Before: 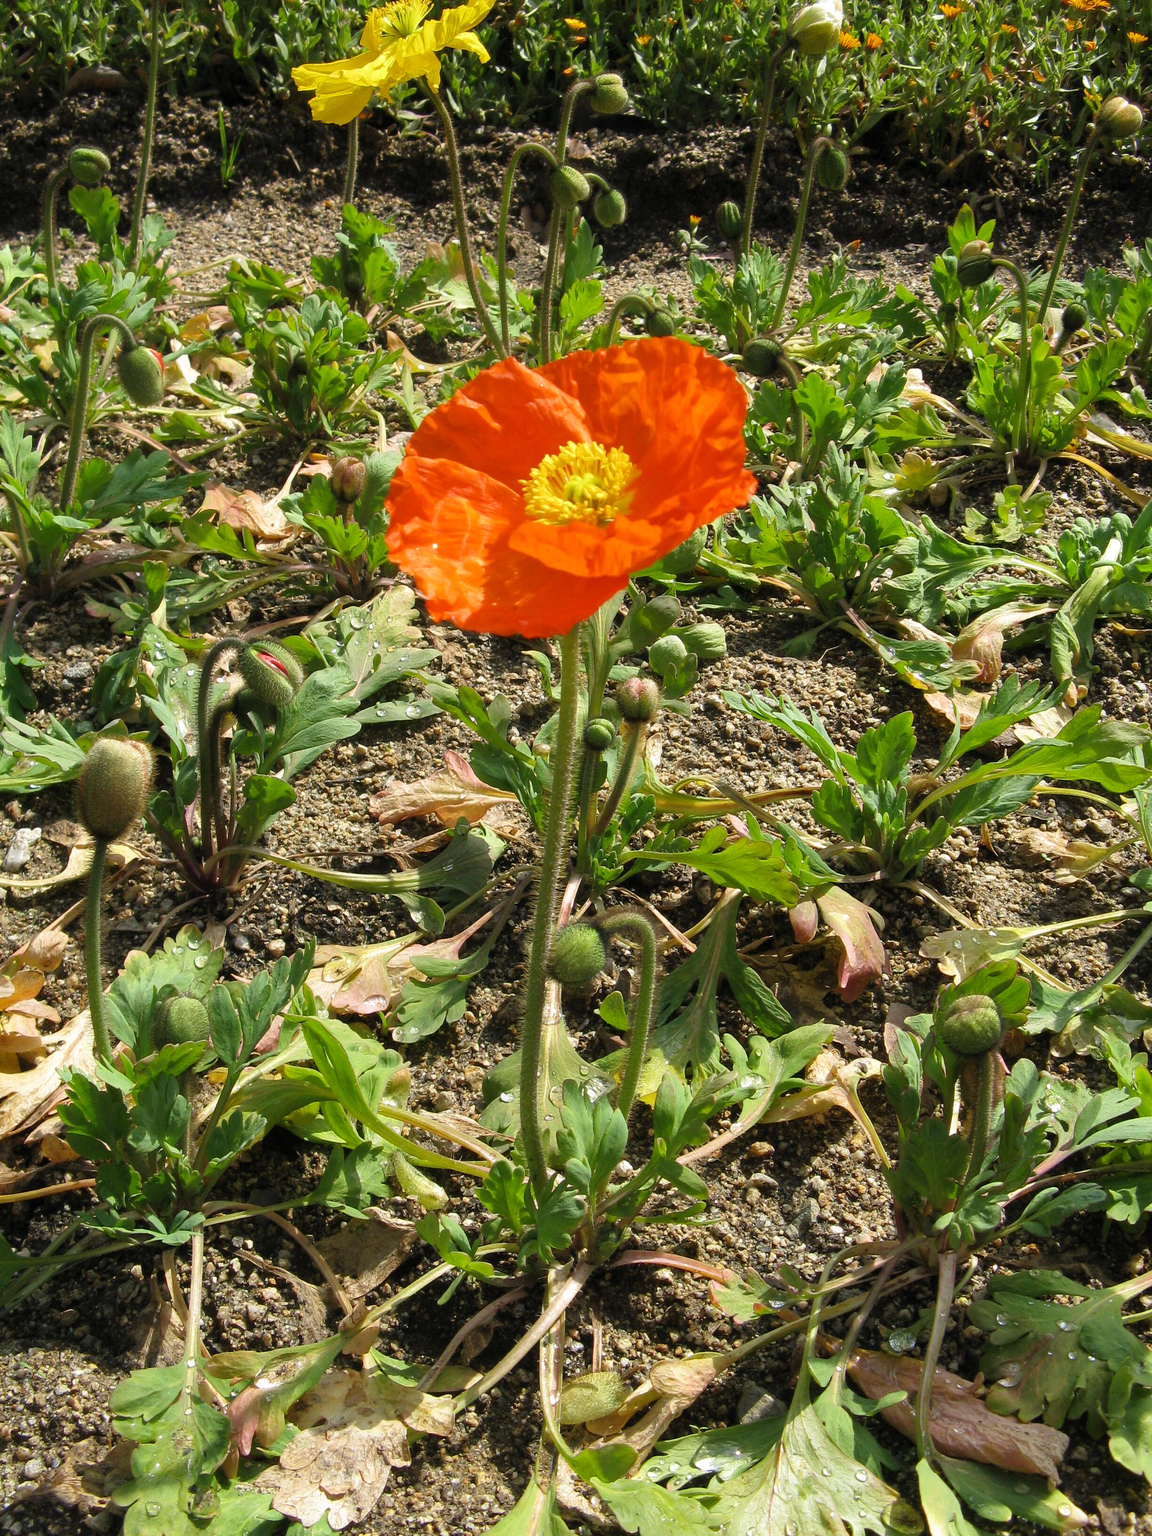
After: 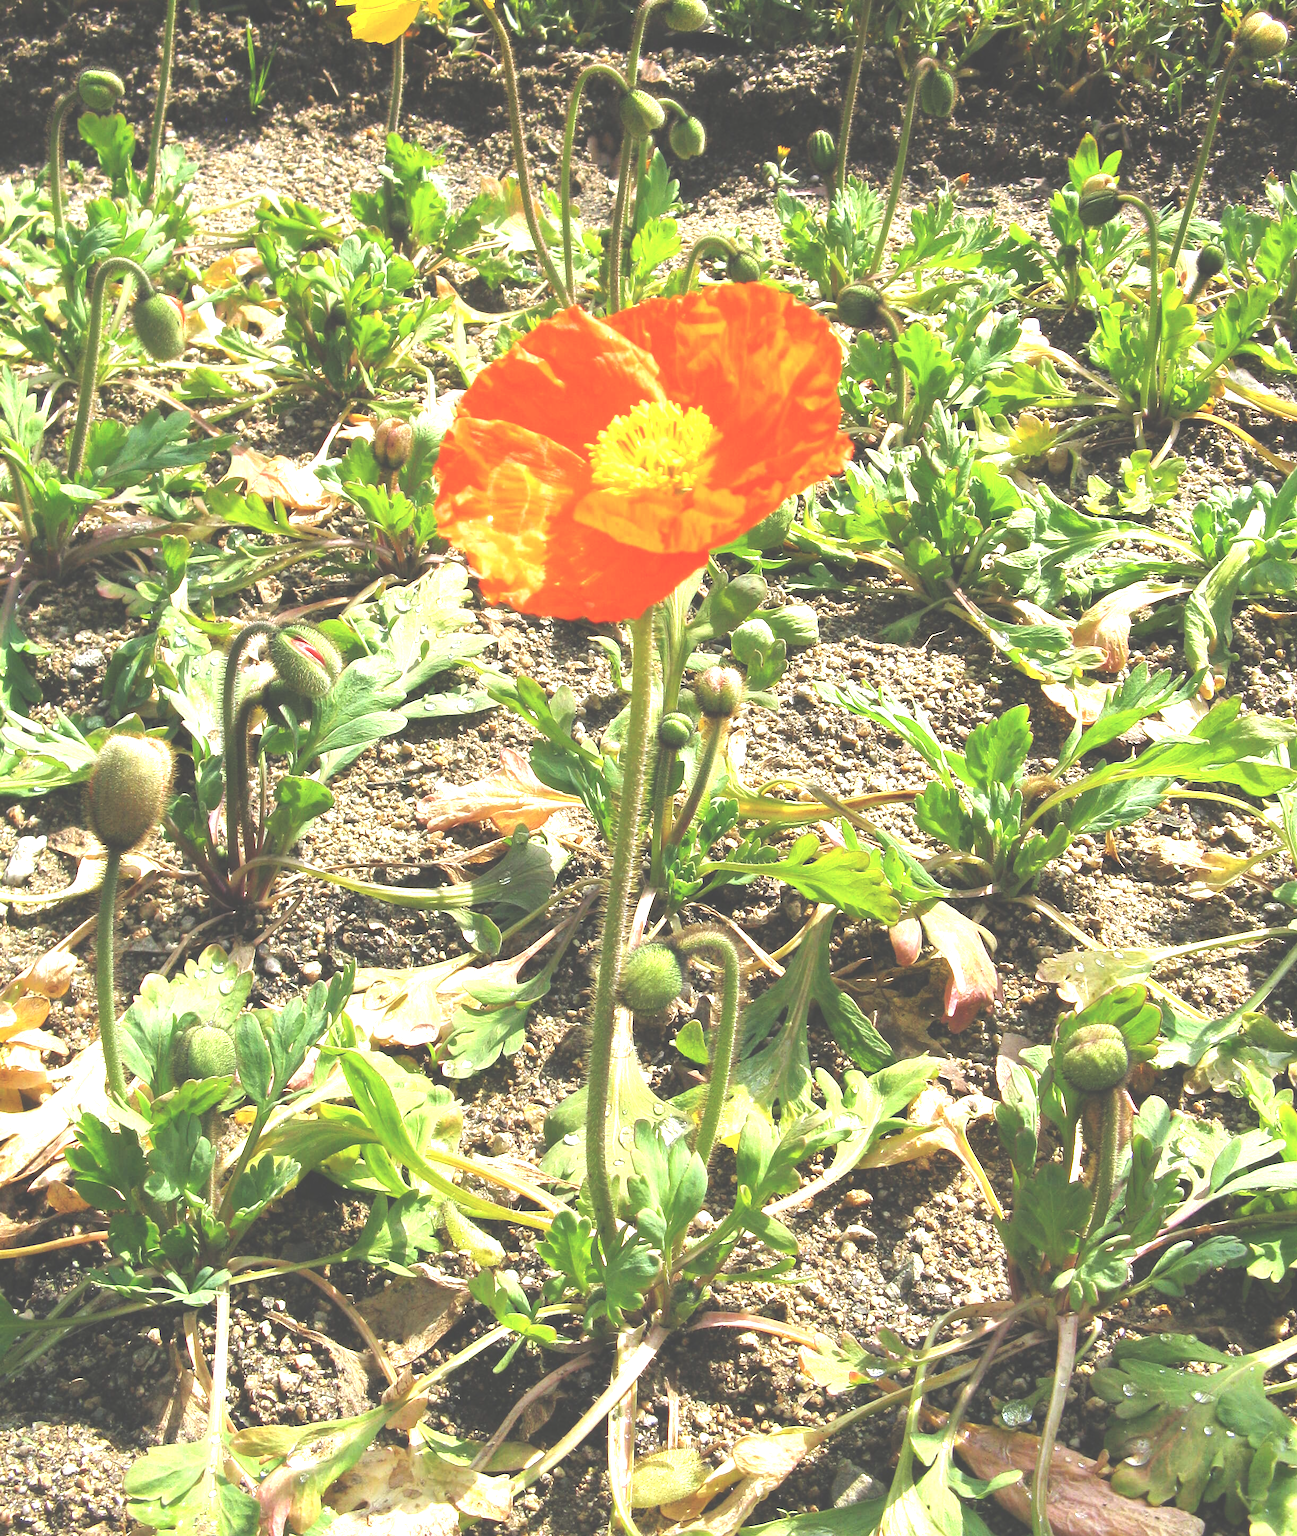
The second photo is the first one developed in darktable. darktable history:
crop and rotate: top 5.609%, bottom 5.609%
exposure: black level correction -0.023, exposure 1.397 EV, compensate highlight preservation false
